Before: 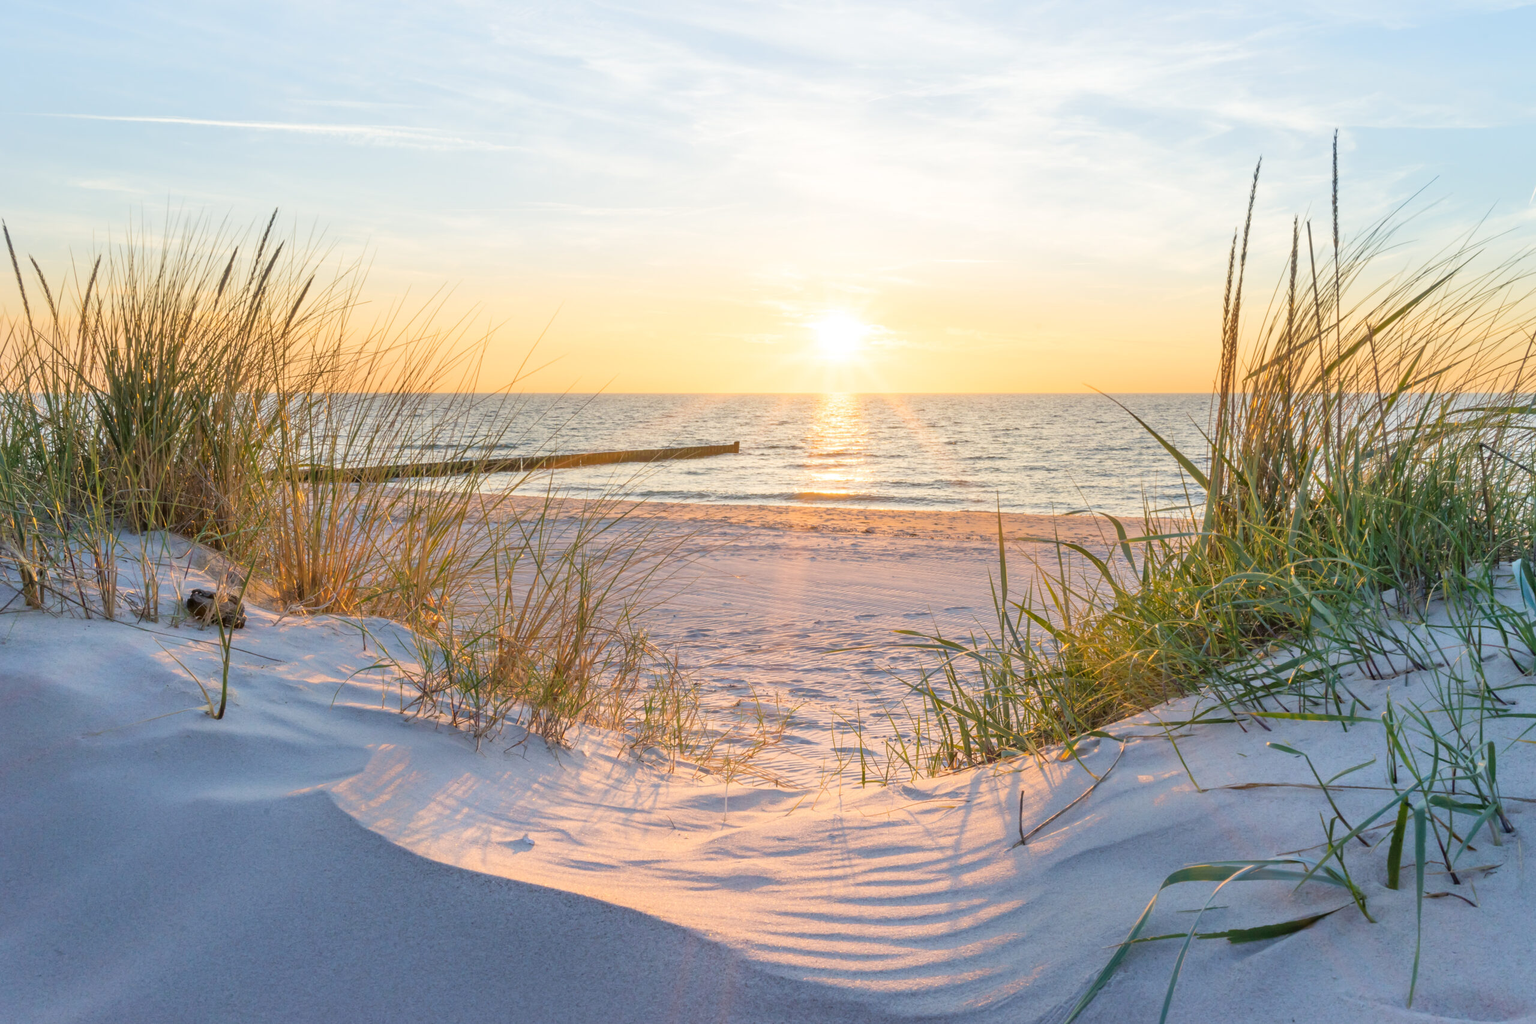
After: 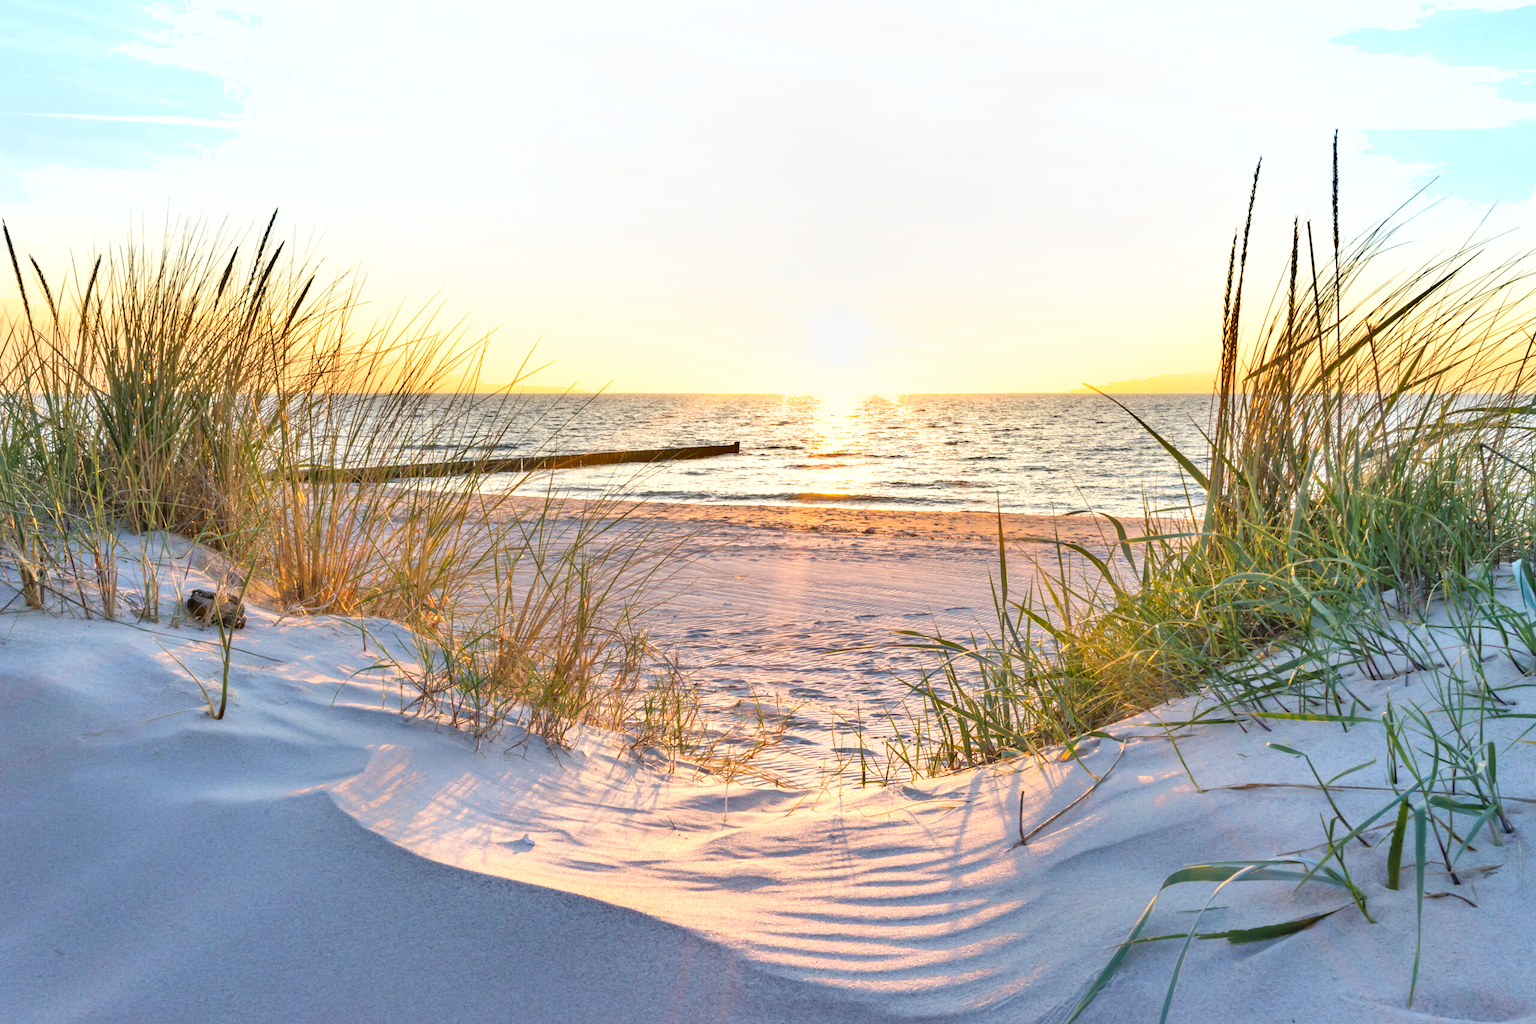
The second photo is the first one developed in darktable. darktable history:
exposure: black level correction 0, exposure 0.499 EV, compensate exposure bias true, compensate highlight preservation false
shadows and highlights: soften with gaussian
